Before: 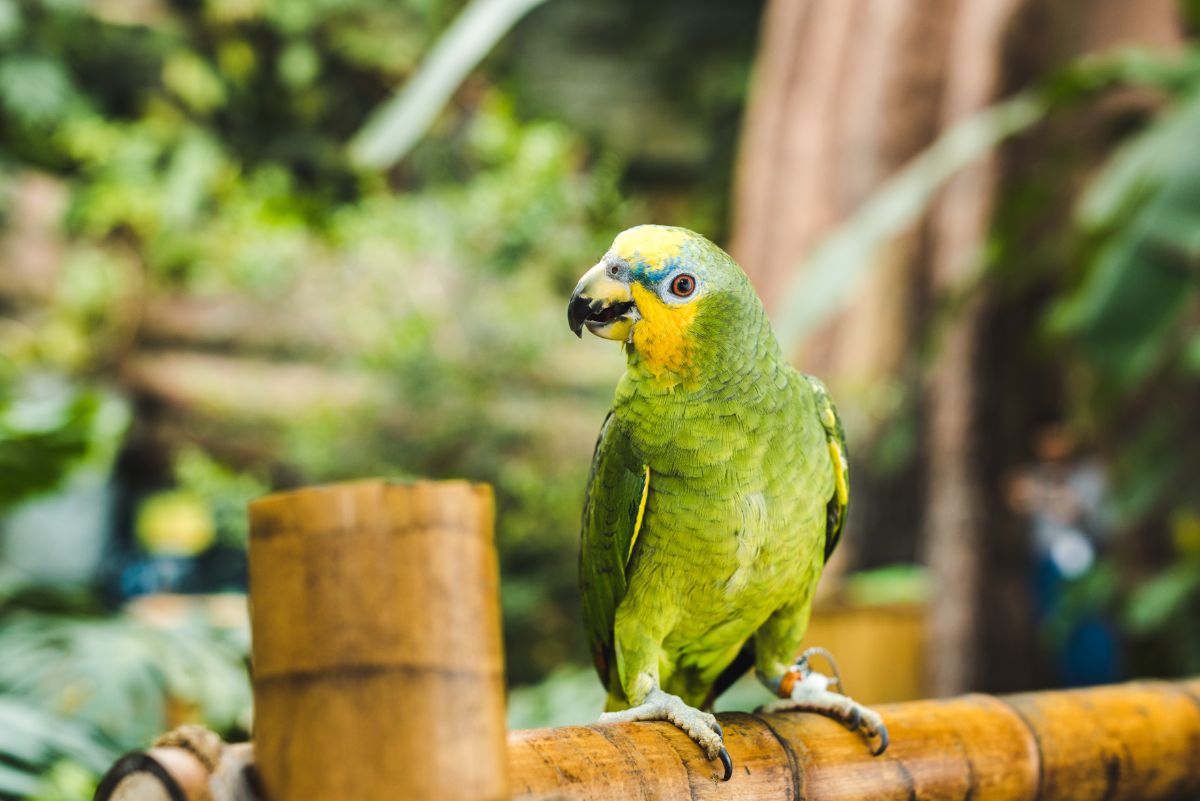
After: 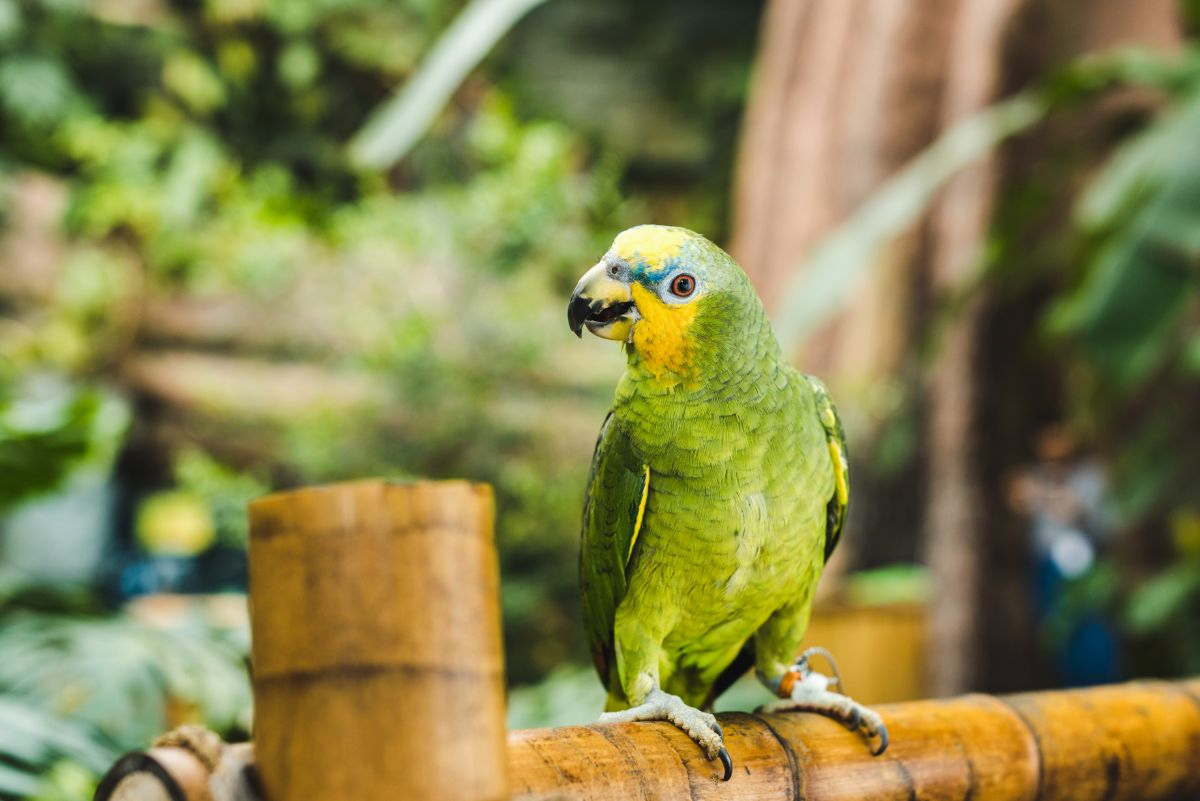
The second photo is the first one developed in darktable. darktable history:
exposure: exposure -0.041 EV, compensate highlight preservation false
